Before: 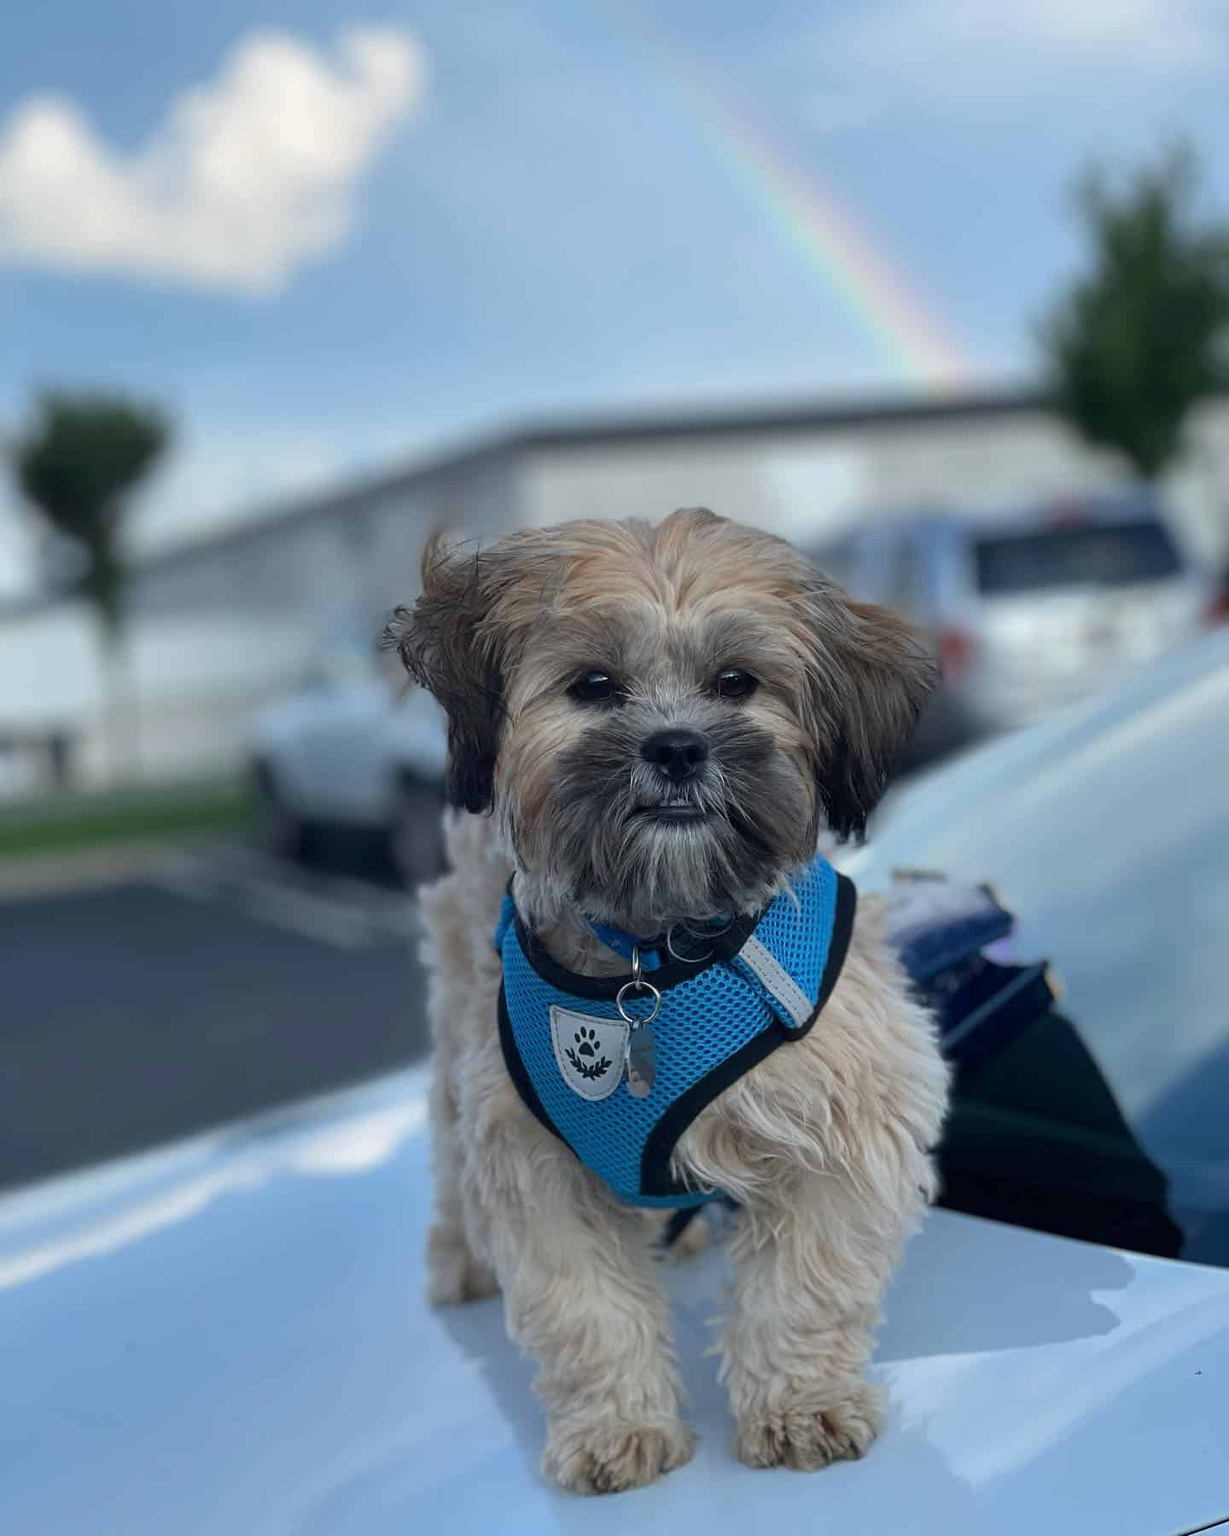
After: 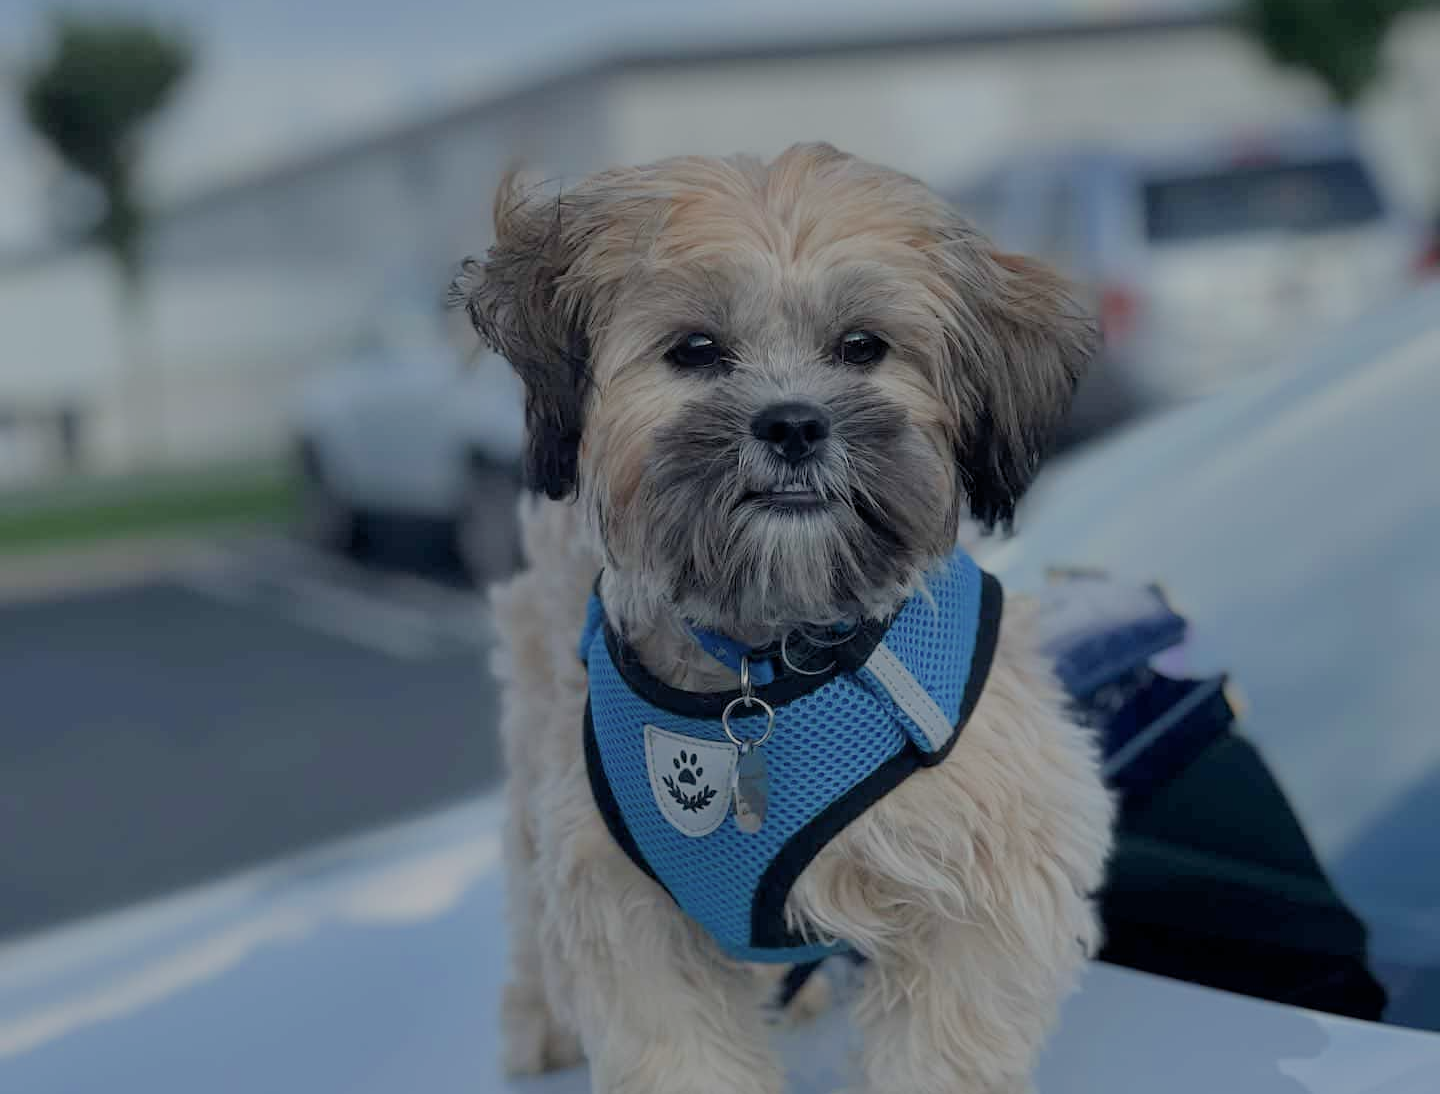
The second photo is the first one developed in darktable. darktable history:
crop and rotate: top 25.204%, bottom 14.013%
filmic rgb: middle gray luminance 2.52%, black relative exposure -10 EV, white relative exposure 6.99 EV, threshold 5.99 EV, dynamic range scaling 9.62%, target black luminance 0%, hardness 3.19, latitude 44.5%, contrast 0.676, highlights saturation mix 4.04%, shadows ↔ highlights balance 14.17%, enable highlight reconstruction true
